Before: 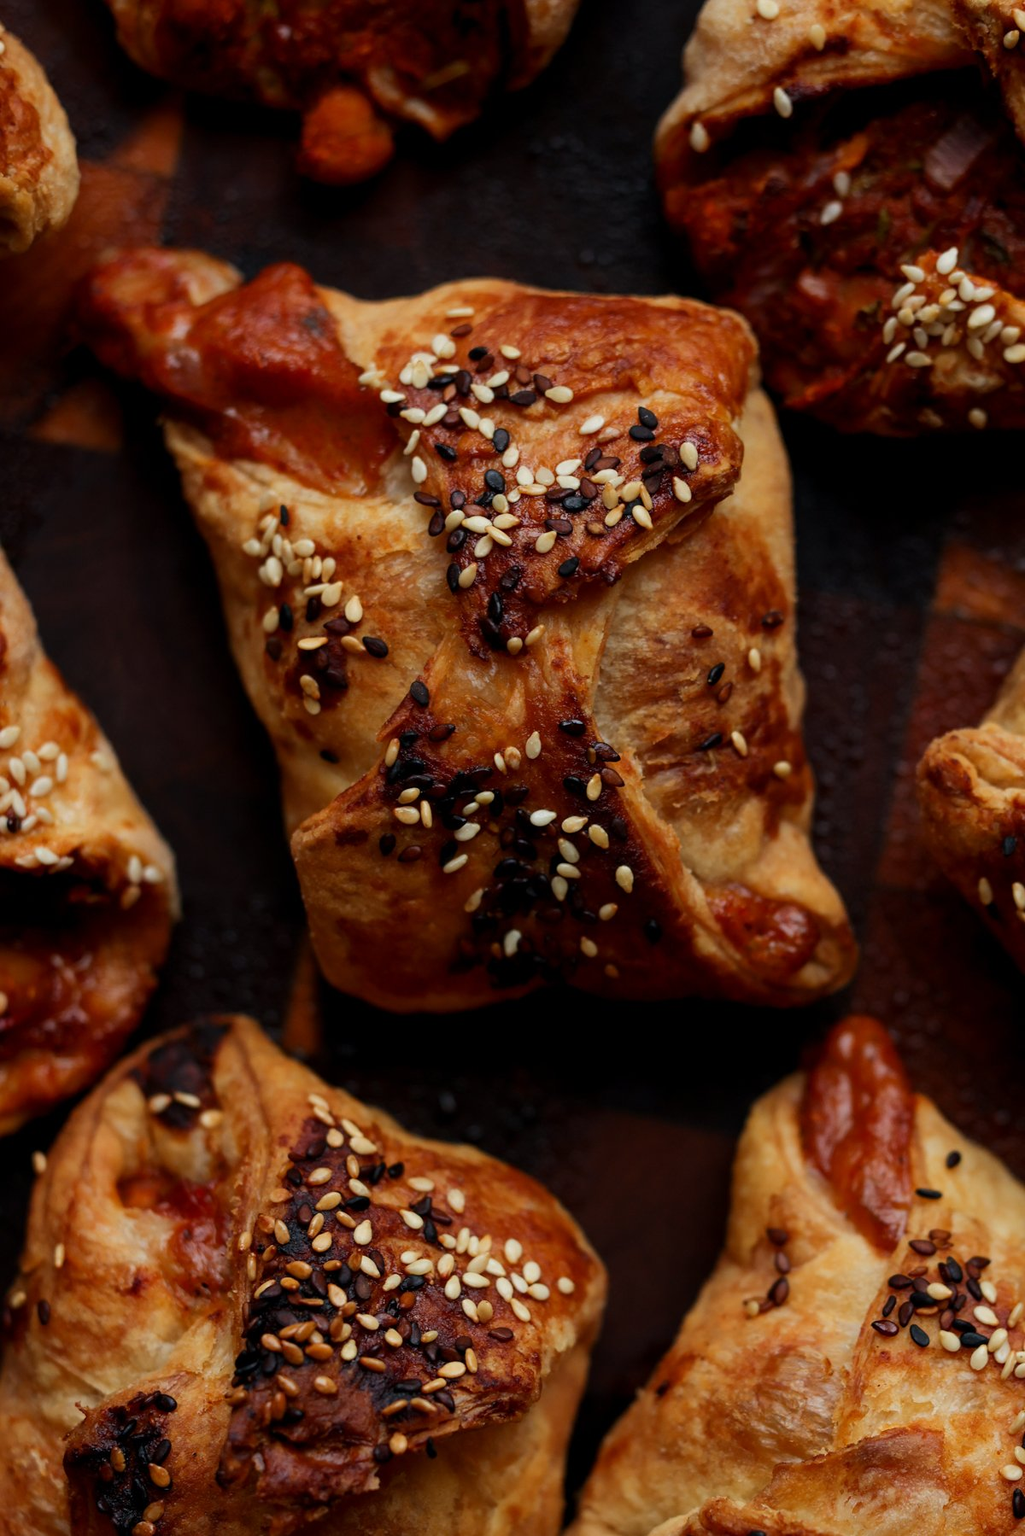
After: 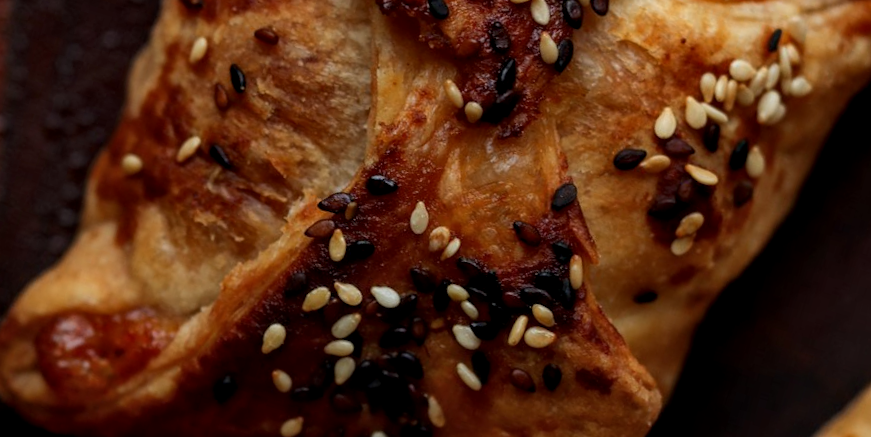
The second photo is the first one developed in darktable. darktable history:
crop and rotate: angle 16.12°, top 30.835%, bottom 35.653%
tone equalizer: -8 EV -0.001 EV, -7 EV 0.001 EV, -6 EV -0.002 EV, -5 EV -0.003 EV, -4 EV -0.062 EV, -3 EV -0.222 EV, -2 EV -0.267 EV, -1 EV 0.105 EV, +0 EV 0.303 EV
local contrast: on, module defaults
